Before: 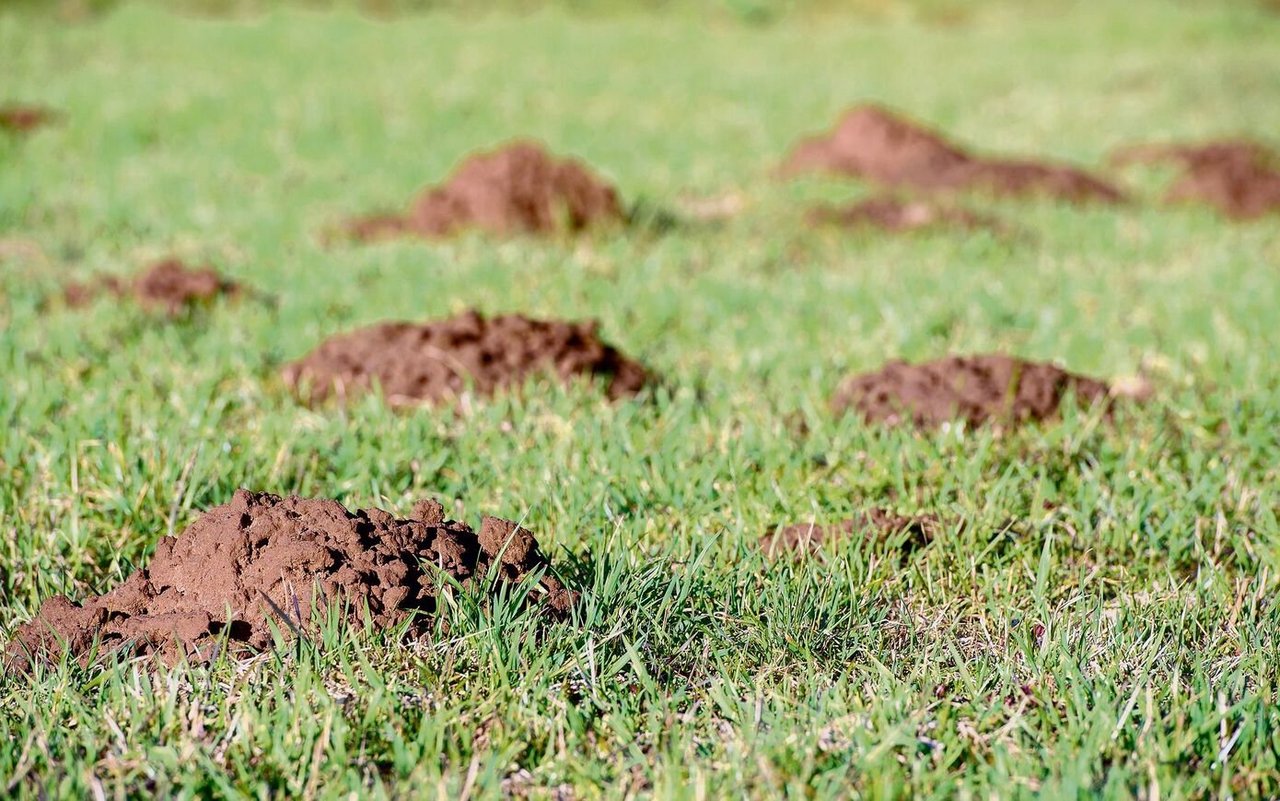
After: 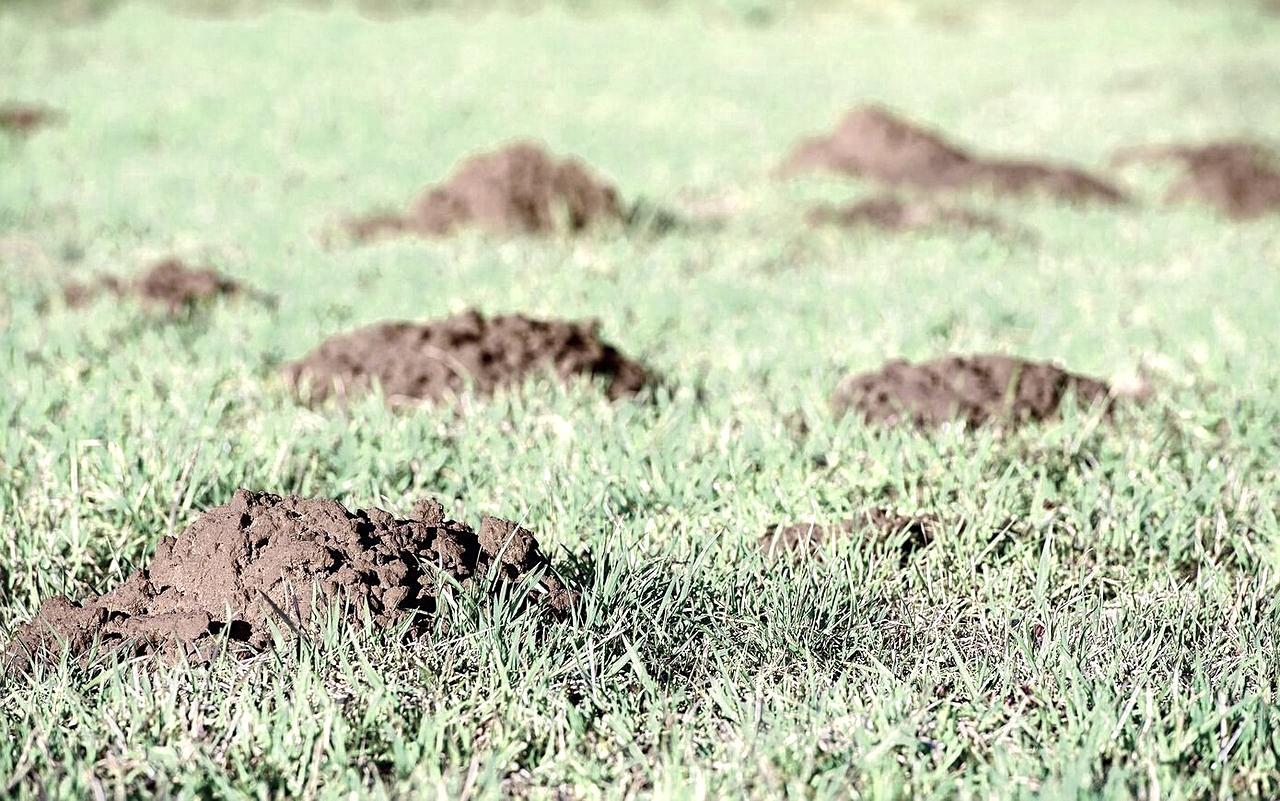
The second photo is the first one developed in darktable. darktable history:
color zones: curves: ch0 [(0.25, 0.667) (0.758, 0.368)]; ch1 [(0.215, 0.245) (0.761, 0.373)]; ch2 [(0.247, 0.554) (0.761, 0.436)]
sharpen: on, module defaults
